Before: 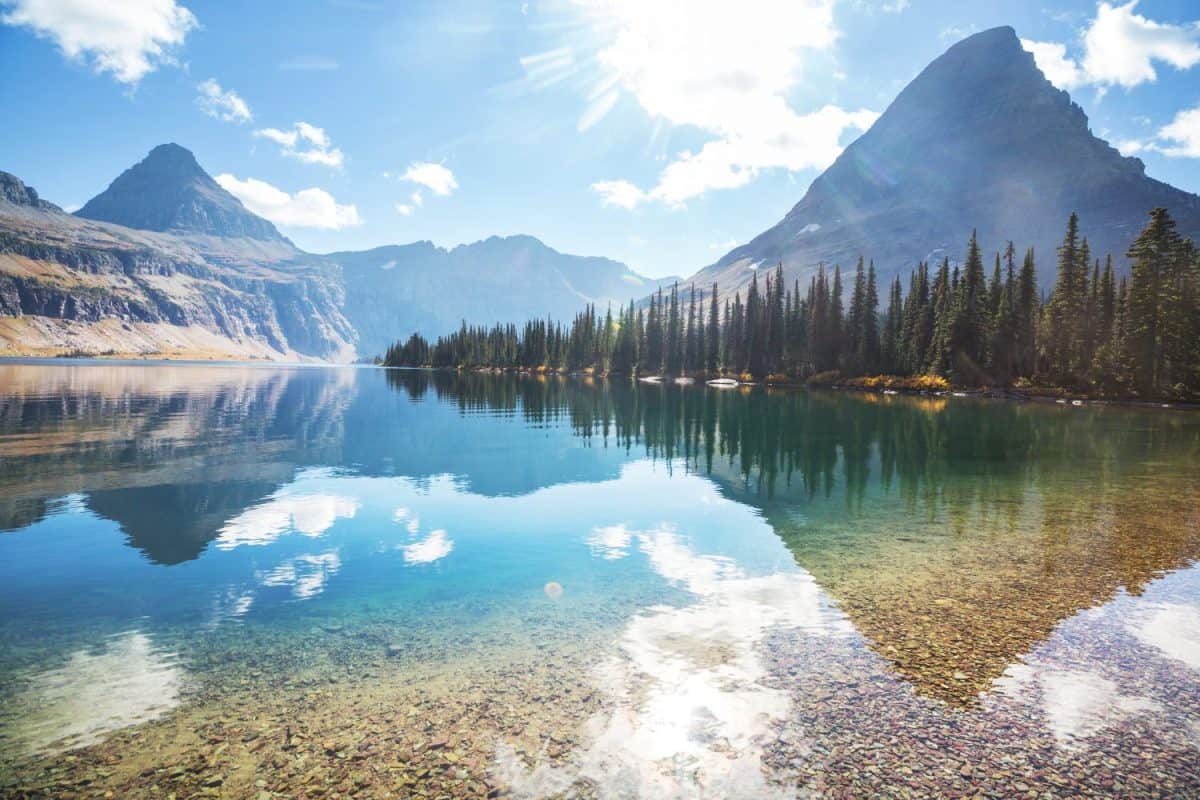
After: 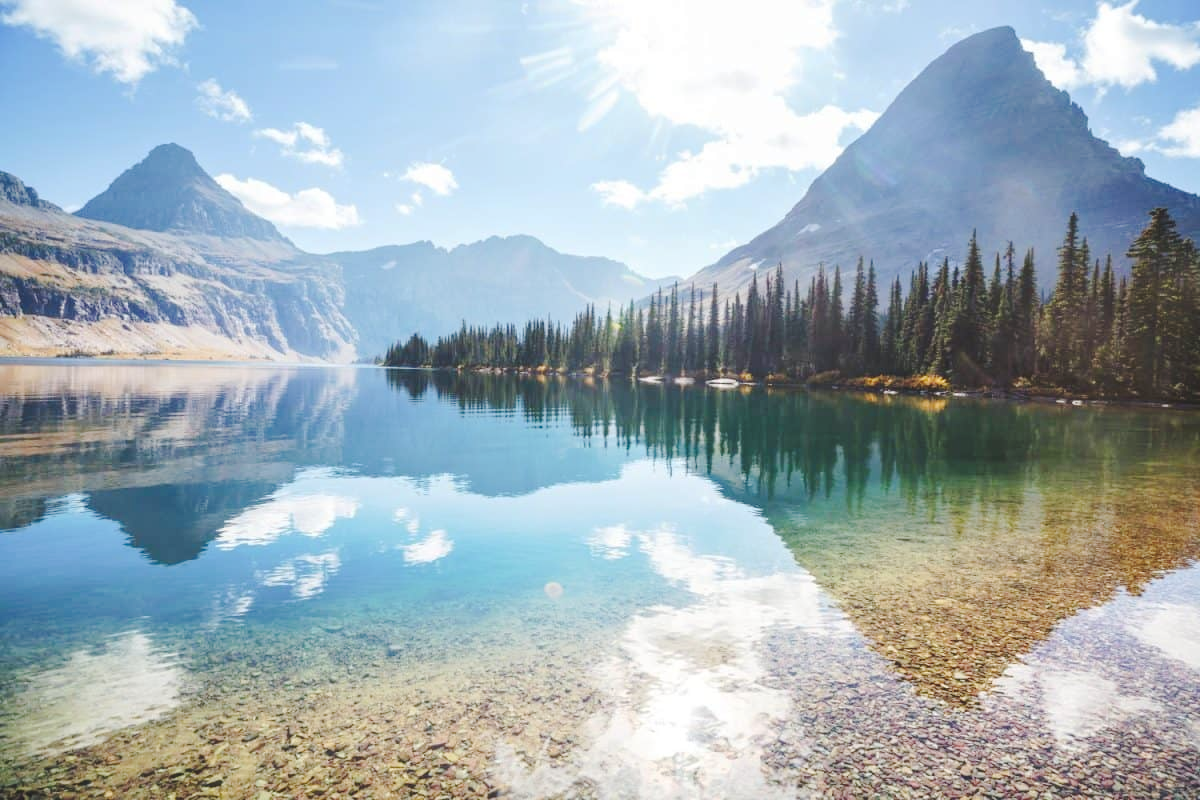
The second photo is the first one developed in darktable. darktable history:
tone curve: curves: ch0 [(0, 0) (0.003, 0.06) (0.011, 0.071) (0.025, 0.085) (0.044, 0.104) (0.069, 0.123) (0.1, 0.146) (0.136, 0.167) (0.177, 0.205) (0.224, 0.248) (0.277, 0.309) (0.335, 0.384) (0.399, 0.467) (0.468, 0.553) (0.543, 0.633) (0.623, 0.698) (0.709, 0.769) (0.801, 0.841) (0.898, 0.912) (1, 1)], preserve colors none
